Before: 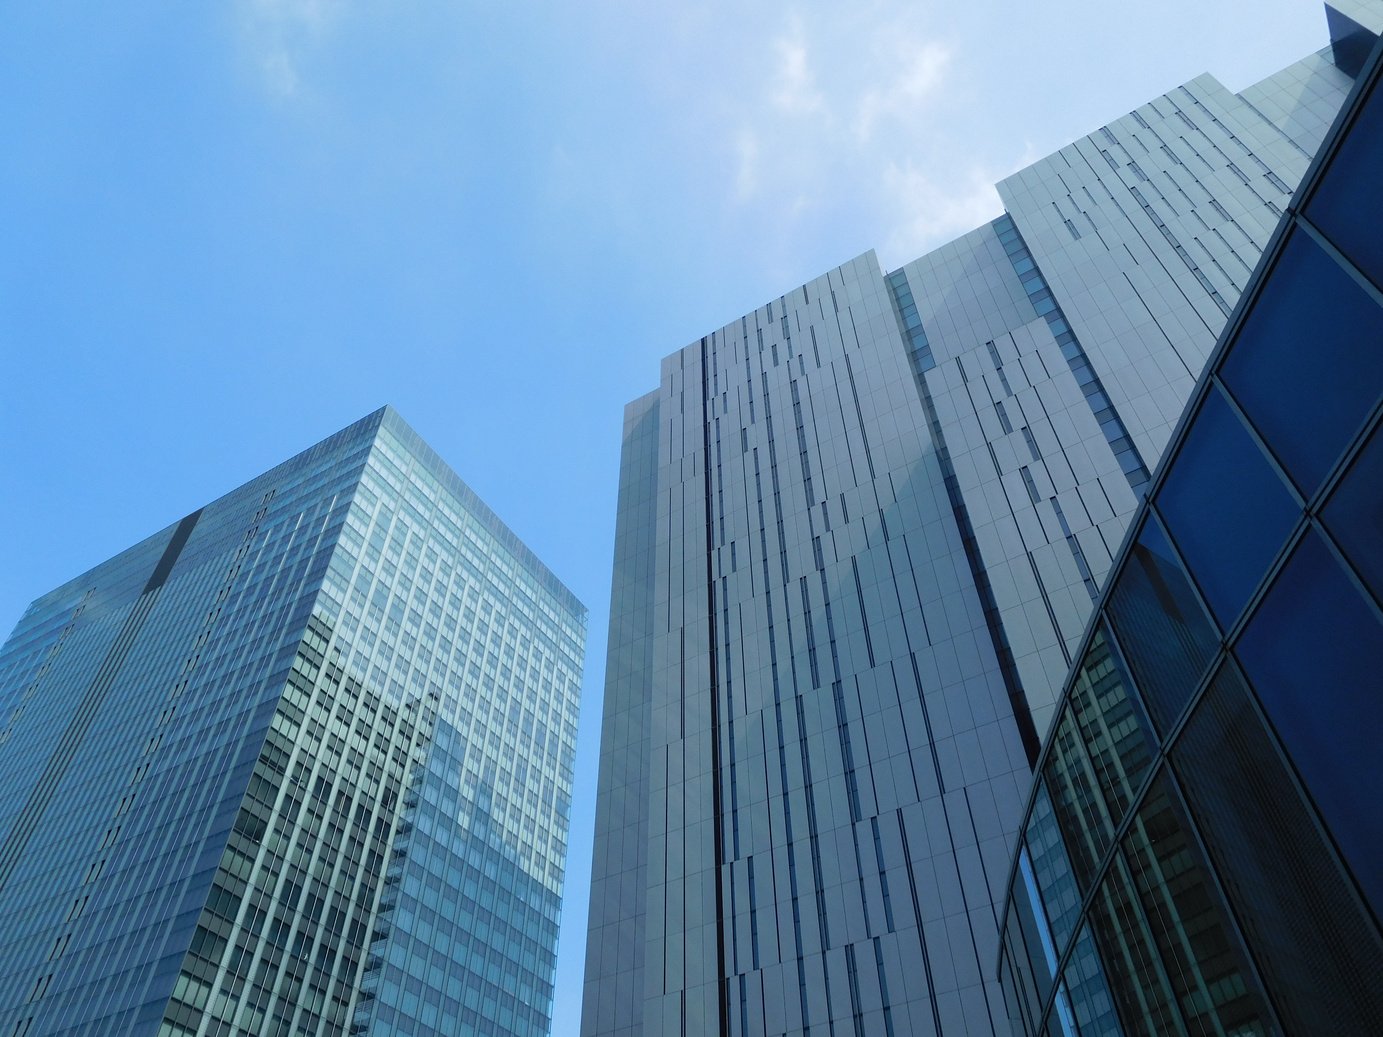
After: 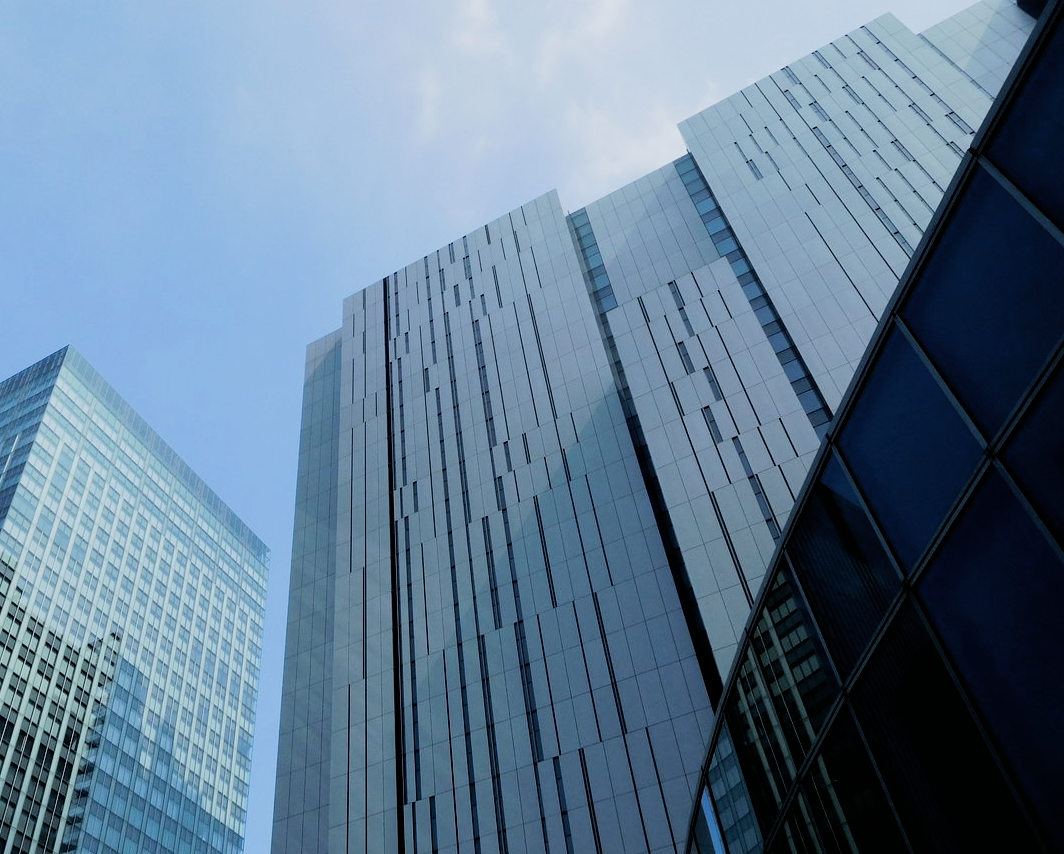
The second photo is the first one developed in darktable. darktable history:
crop: left 23.046%, top 5.882%, bottom 11.758%
filmic rgb: black relative exposure -5.02 EV, white relative exposure 3.99 EV, hardness 2.89, contrast 1.383, highlights saturation mix -29.02%
